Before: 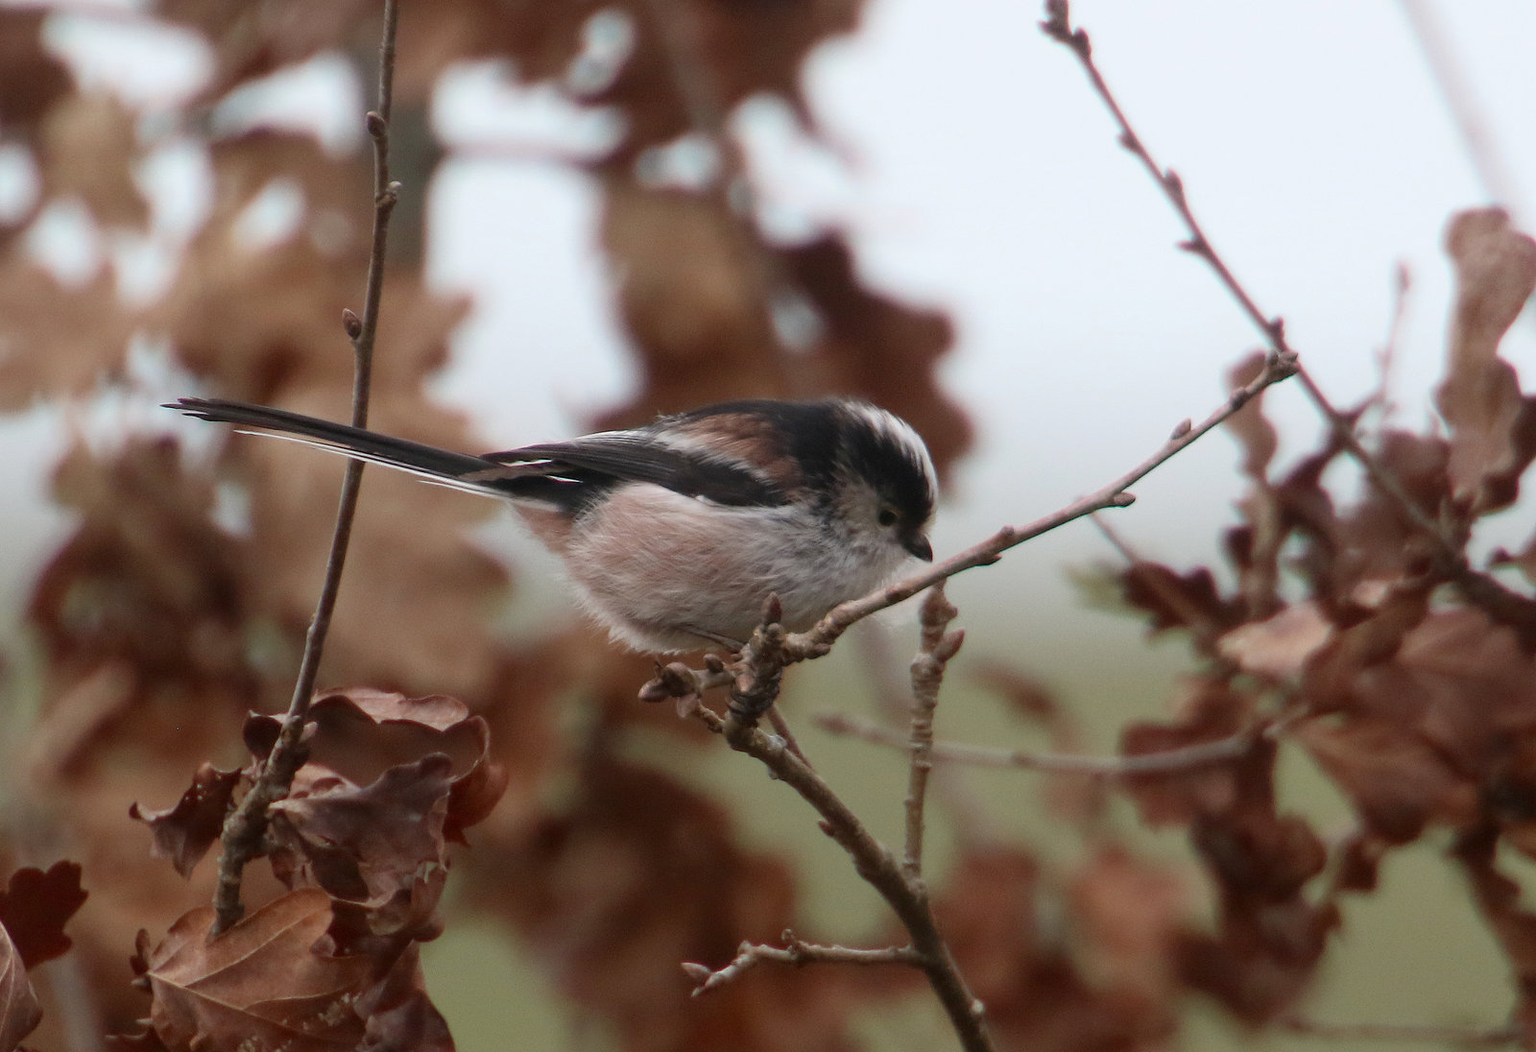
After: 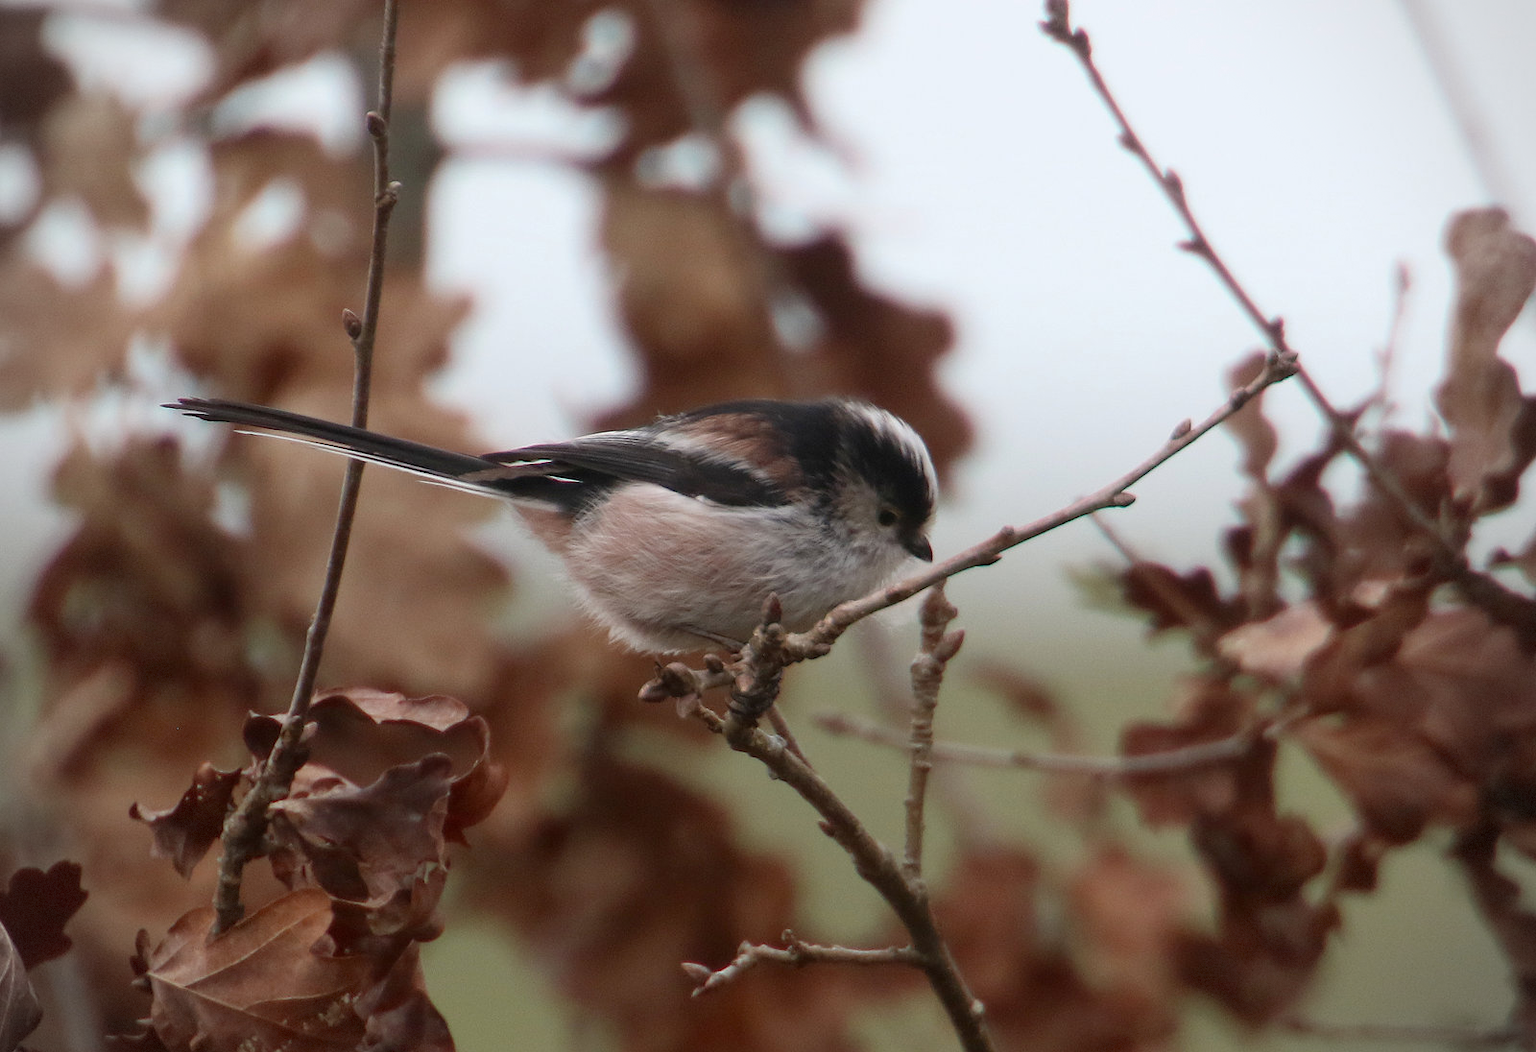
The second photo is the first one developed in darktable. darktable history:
vignetting: brightness -0.272, dithering 8-bit output
